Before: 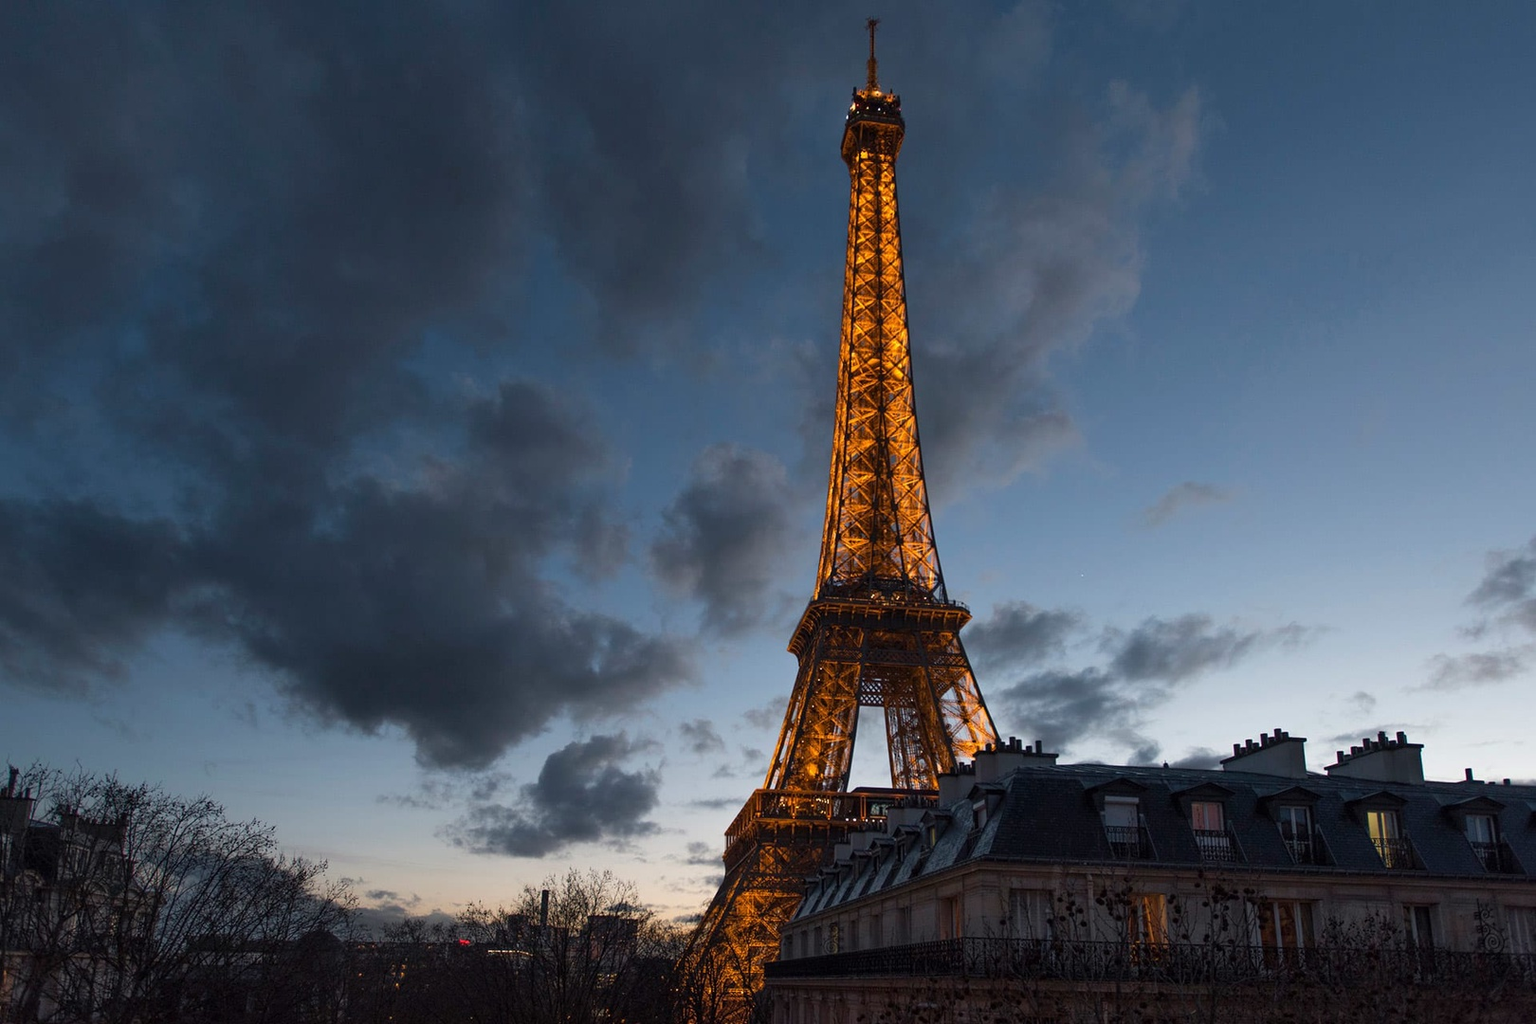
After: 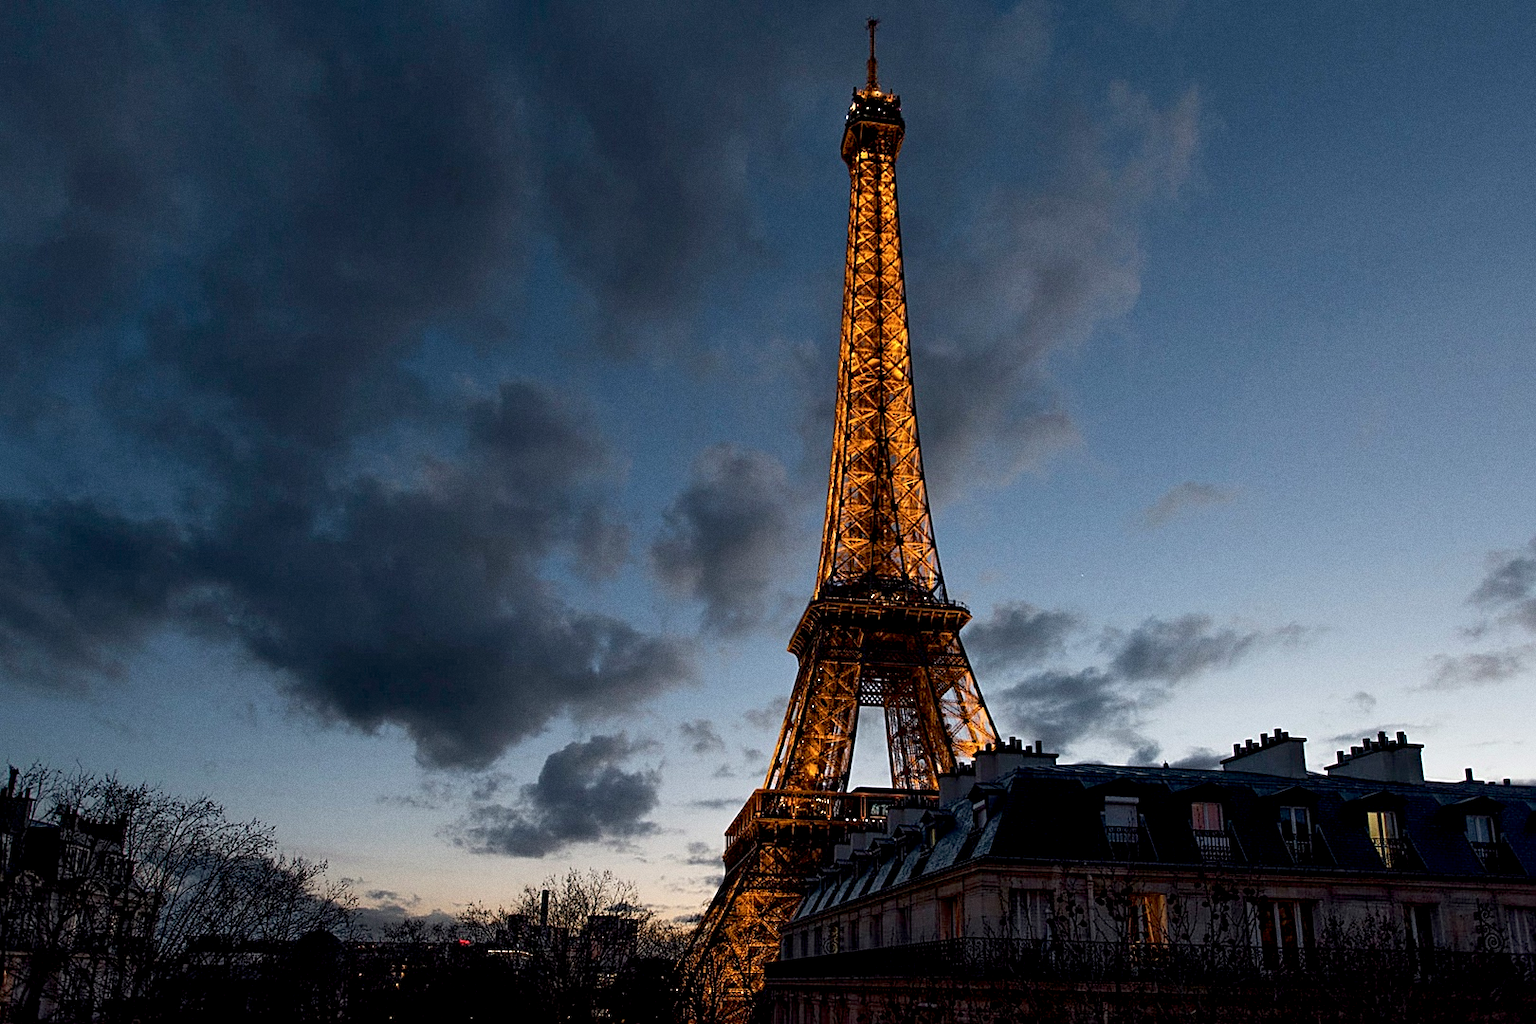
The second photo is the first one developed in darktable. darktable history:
color balance rgb: perceptual saturation grading › global saturation -3%
sharpen: on, module defaults
grain: coarseness 0.47 ISO
exposure: black level correction 0.012, compensate highlight preservation false
